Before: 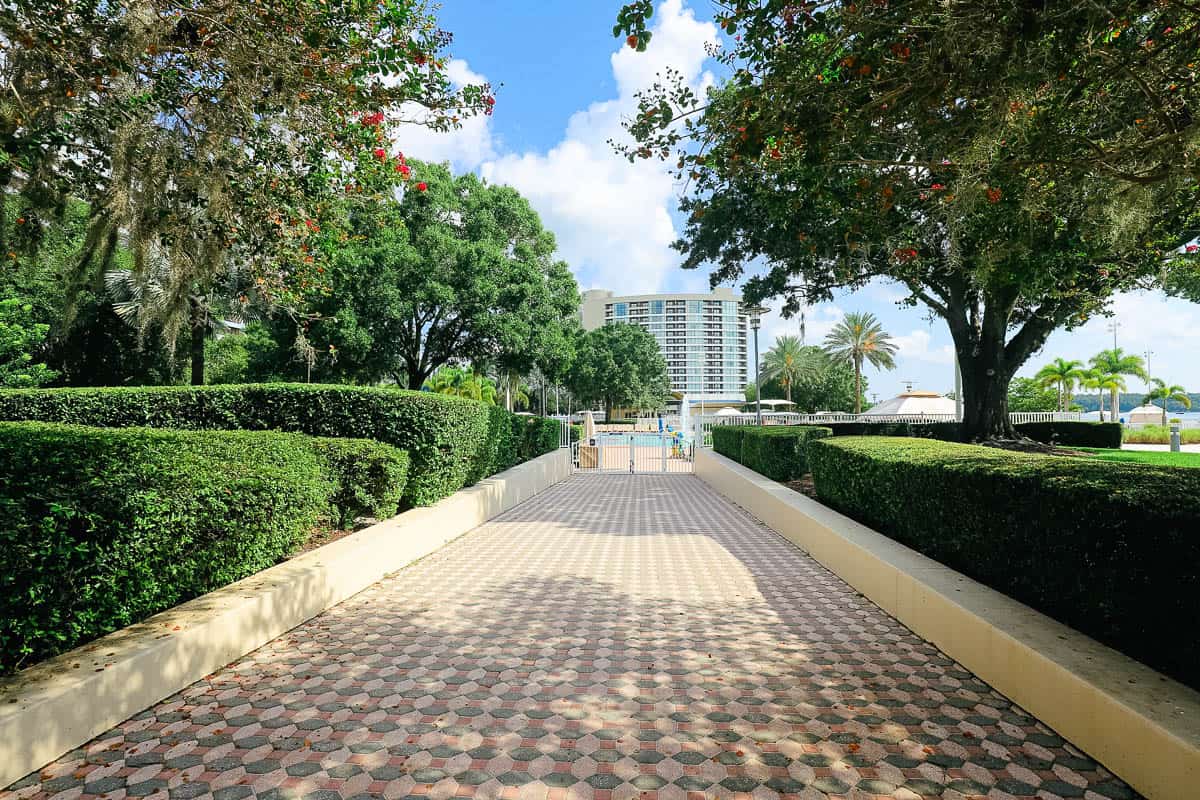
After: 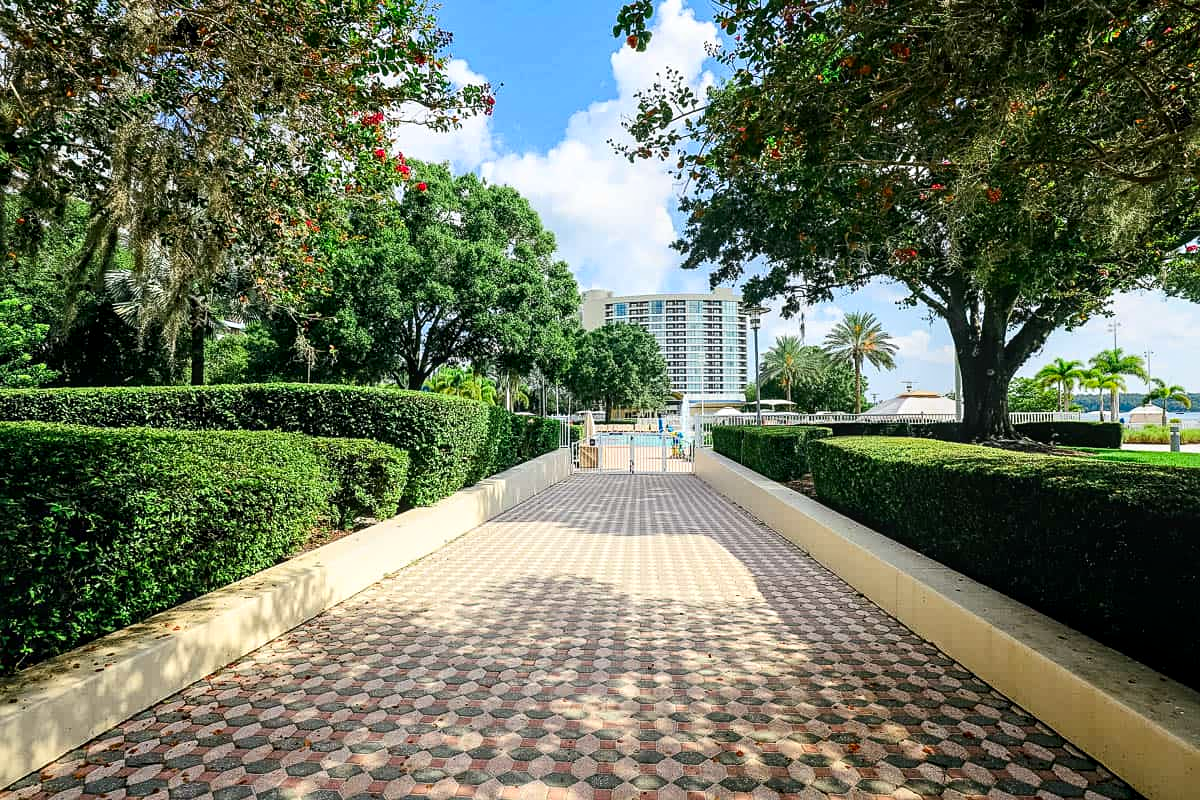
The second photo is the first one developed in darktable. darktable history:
sharpen: amount 0.215
contrast brightness saturation: contrast 0.147, brightness -0.009, saturation 0.096
contrast equalizer: y [[0.6 ×6], [0.55 ×6], [0 ×6], [0 ×6], [0 ×6]], mix 0.136
local contrast: on, module defaults
